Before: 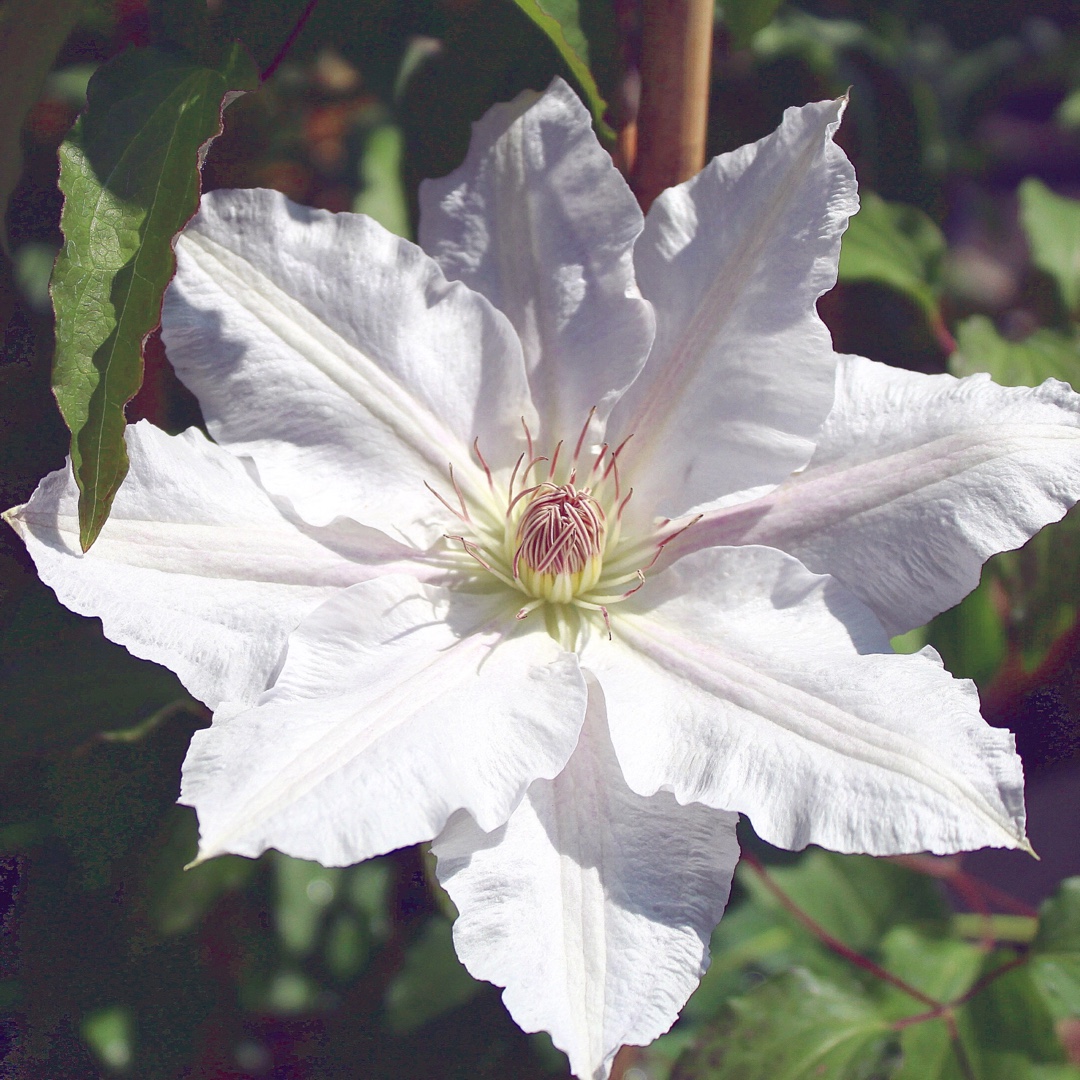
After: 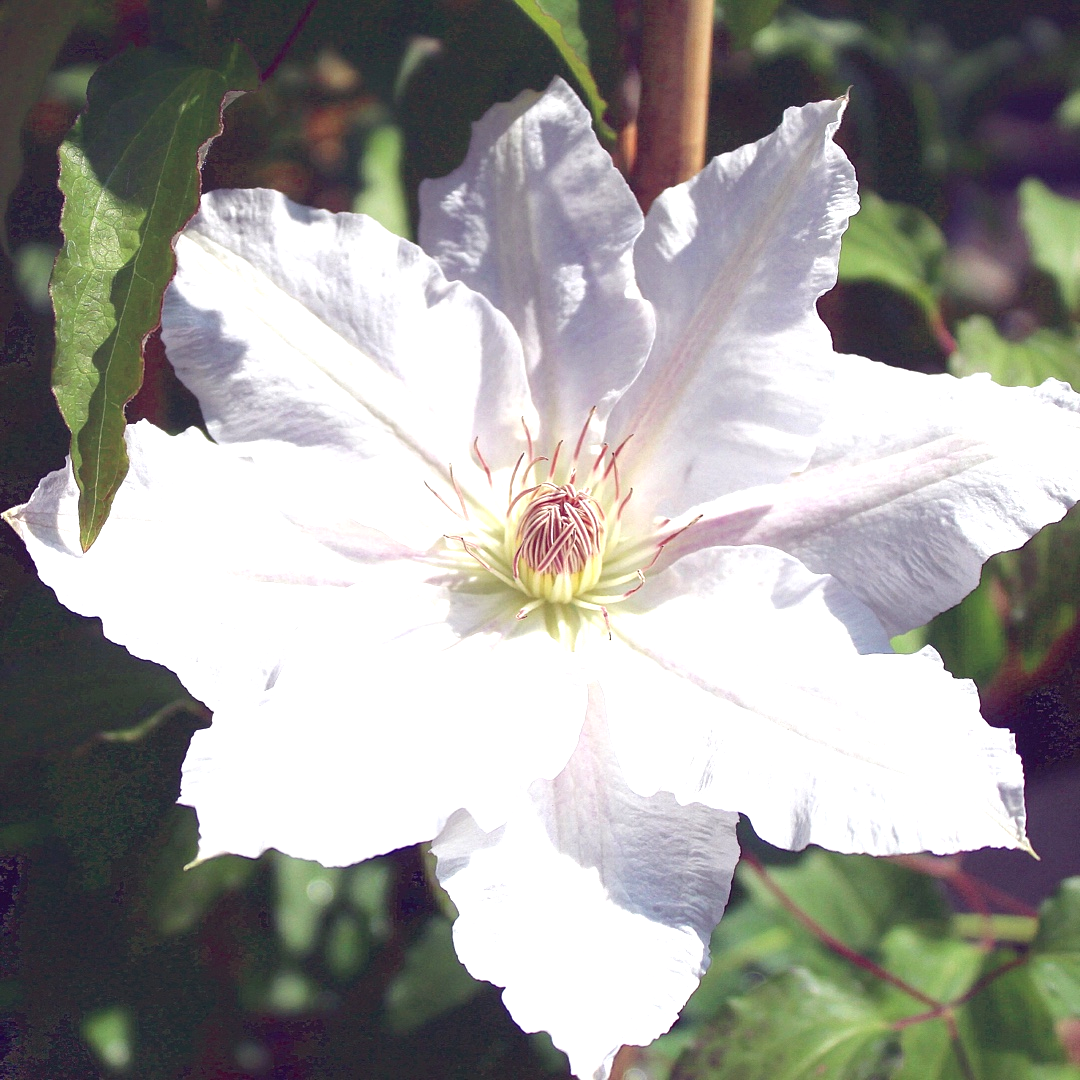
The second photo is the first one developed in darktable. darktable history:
tone equalizer: -8 EV -0.719 EV, -7 EV -0.702 EV, -6 EV -0.625 EV, -5 EV -0.403 EV, -3 EV 0.366 EV, -2 EV 0.6 EV, -1 EV 0.685 EV, +0 EV 0.771 EV
